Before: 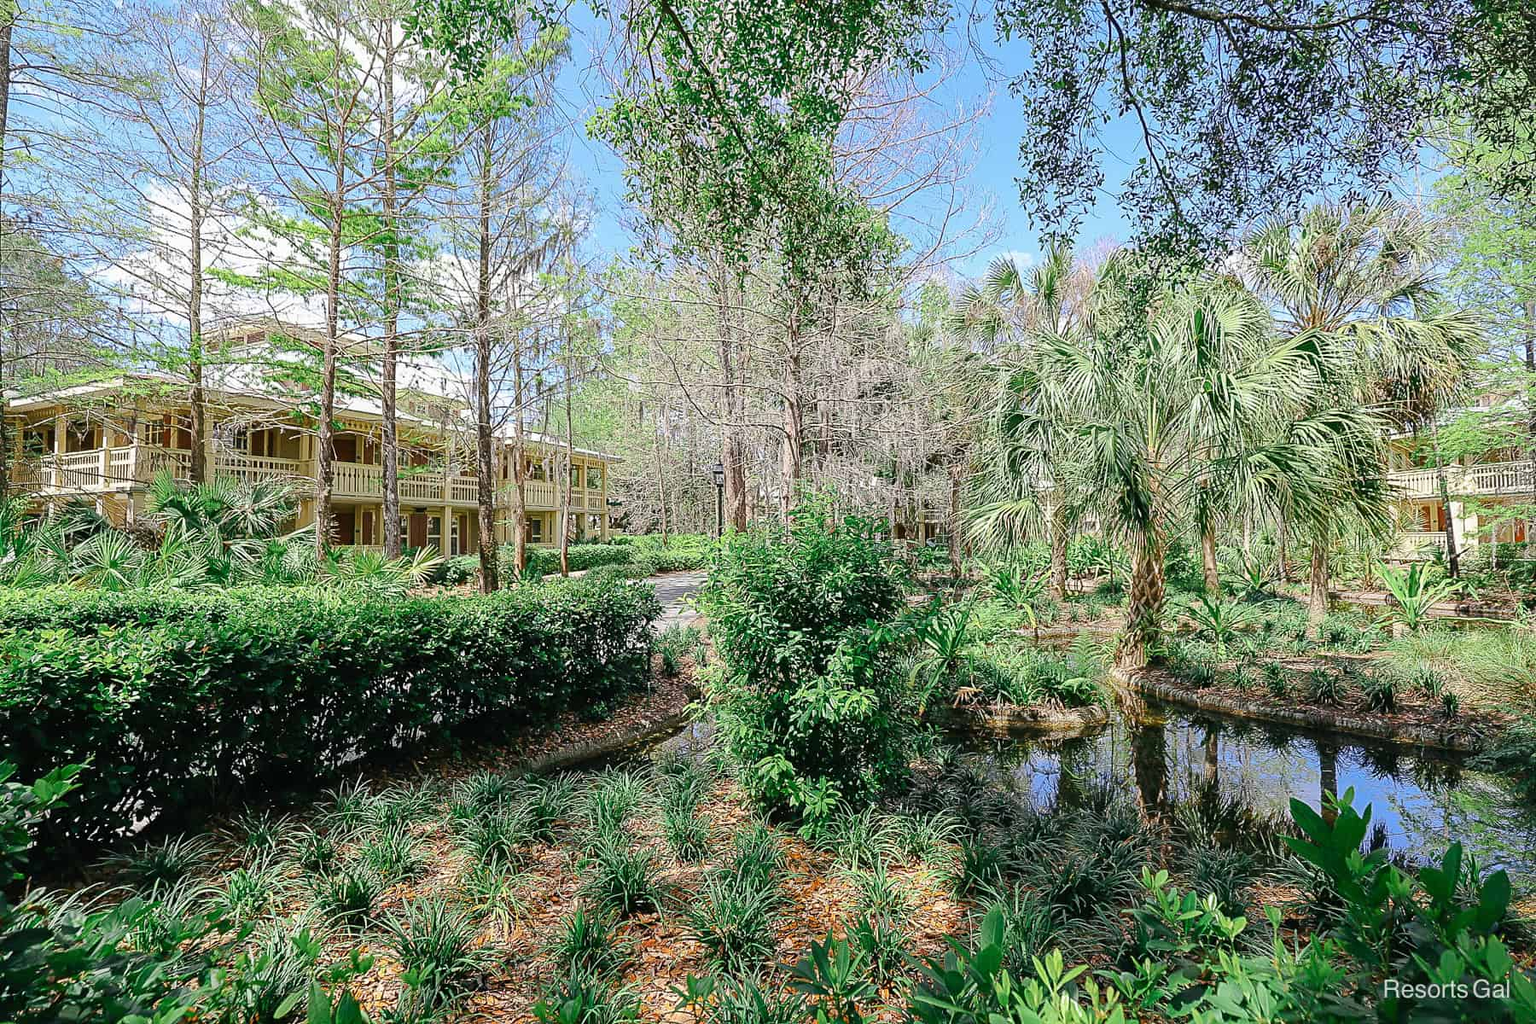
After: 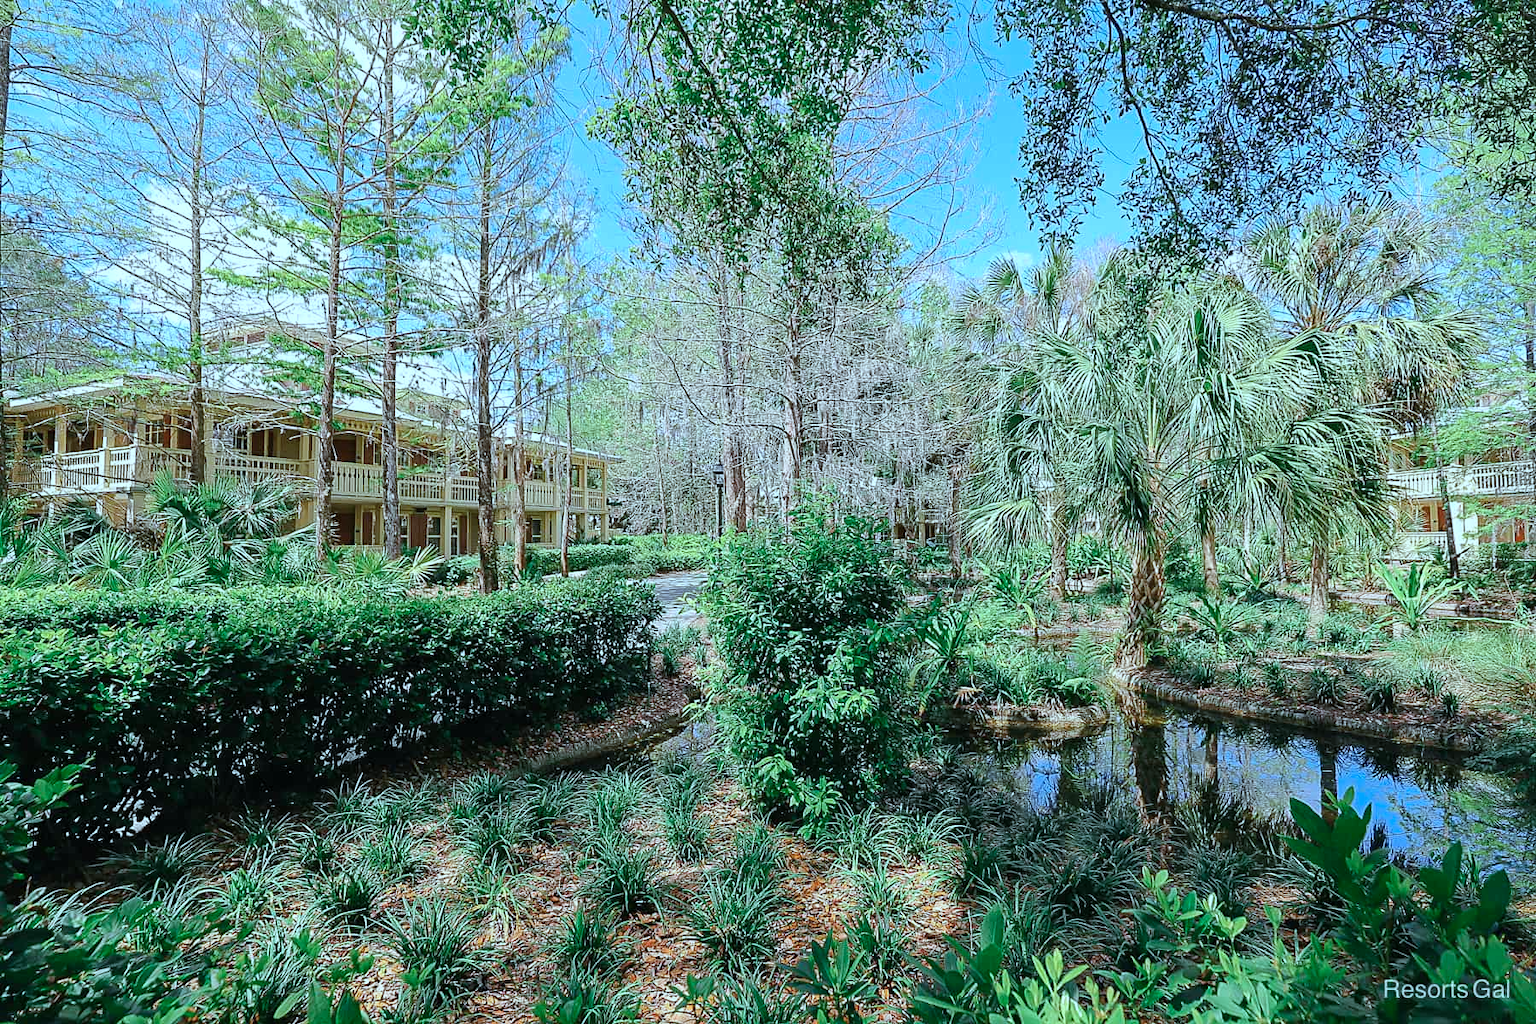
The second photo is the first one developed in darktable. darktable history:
color correction: highlights a* -10.67, highlights b* -18.76
